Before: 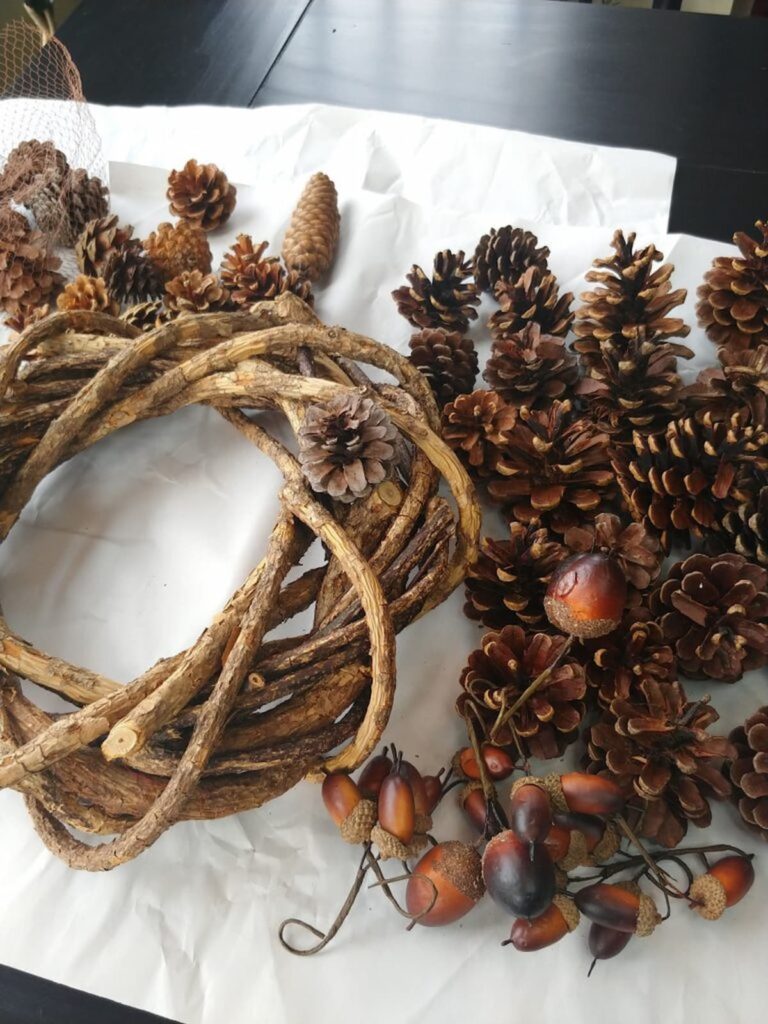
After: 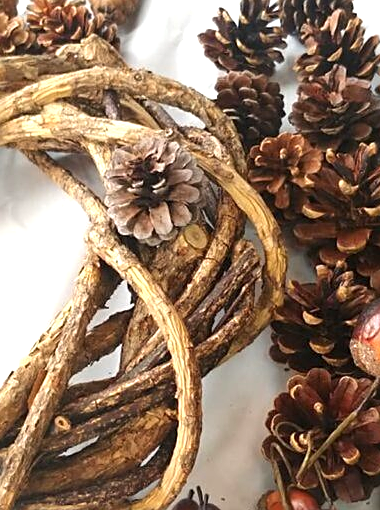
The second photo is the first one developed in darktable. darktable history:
exposure: exposure 0.736 EV, compensate exposure bias true, compensate highlight preservation false
crop: left 25.302%, top 25.11%, right 25.159%, bottom 25.059%
sharpen: on, module defaults
